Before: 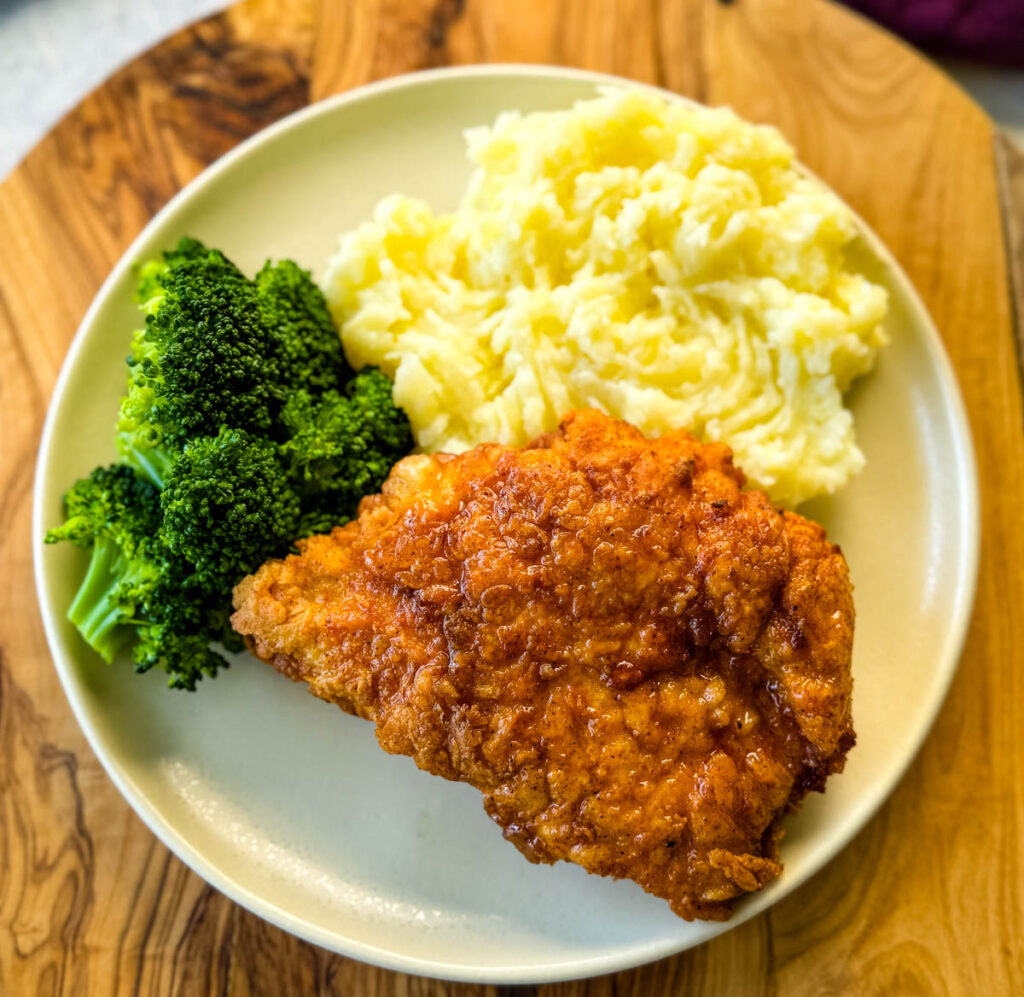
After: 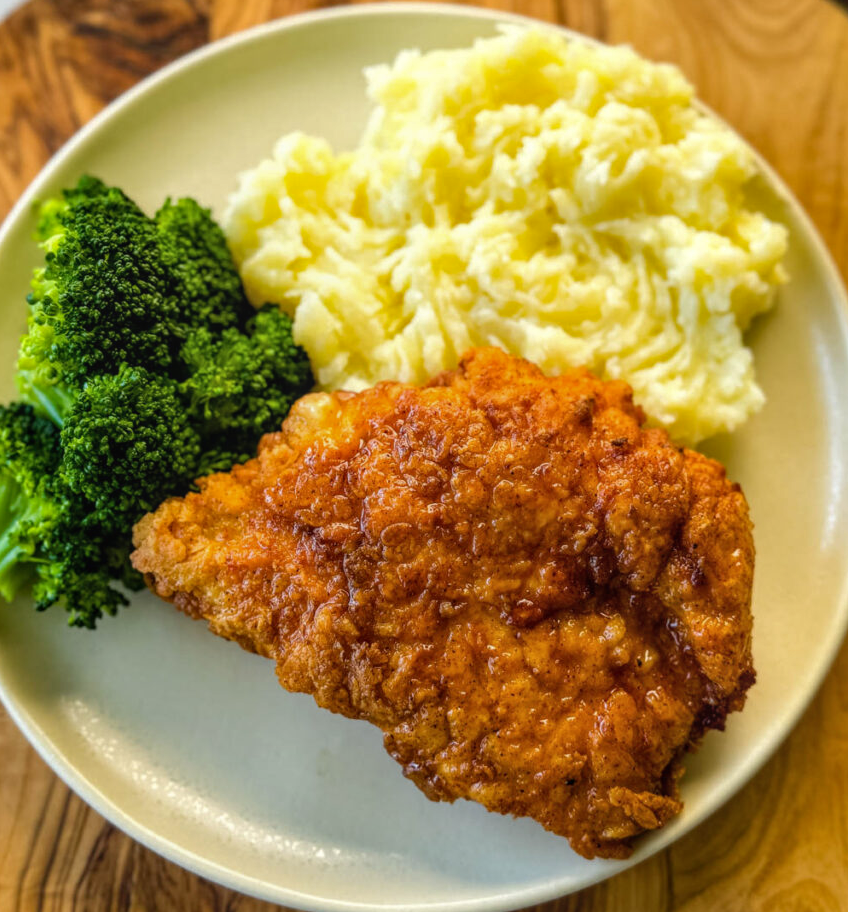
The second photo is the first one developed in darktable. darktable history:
crop: left 9.807%, top 6.259%, right 7.334%, bottom 2.177%
base curve: curves: ch0 [(0, 0) (0.74, 0.67) (1, 1)]
local contrast: detail 110%
